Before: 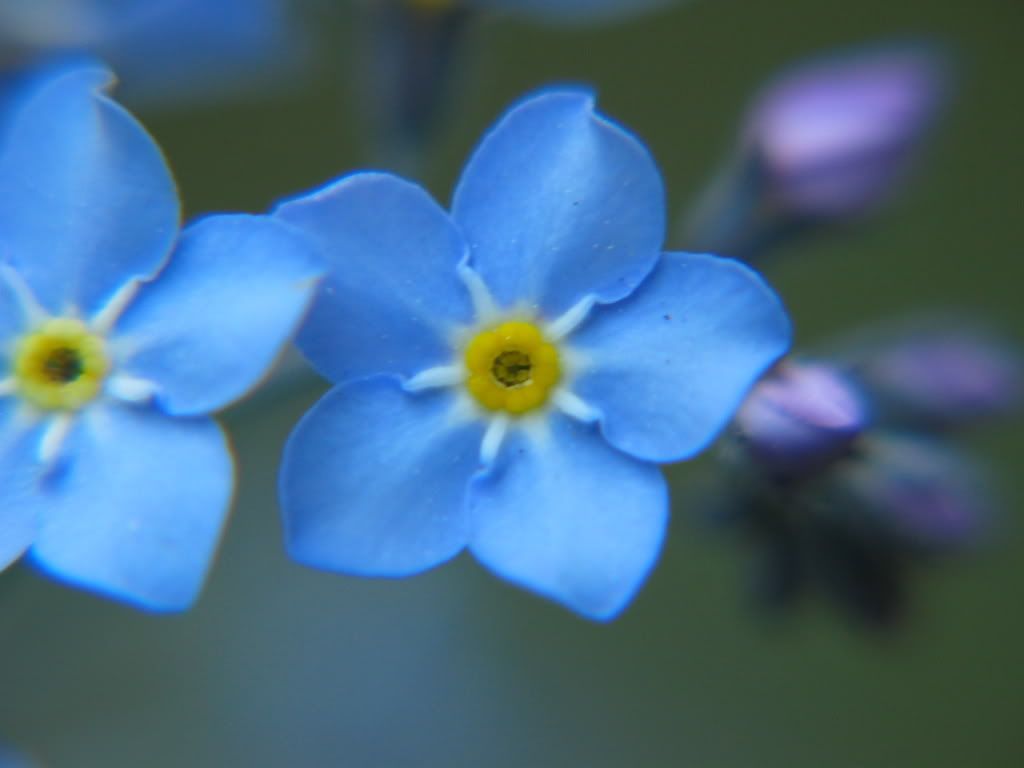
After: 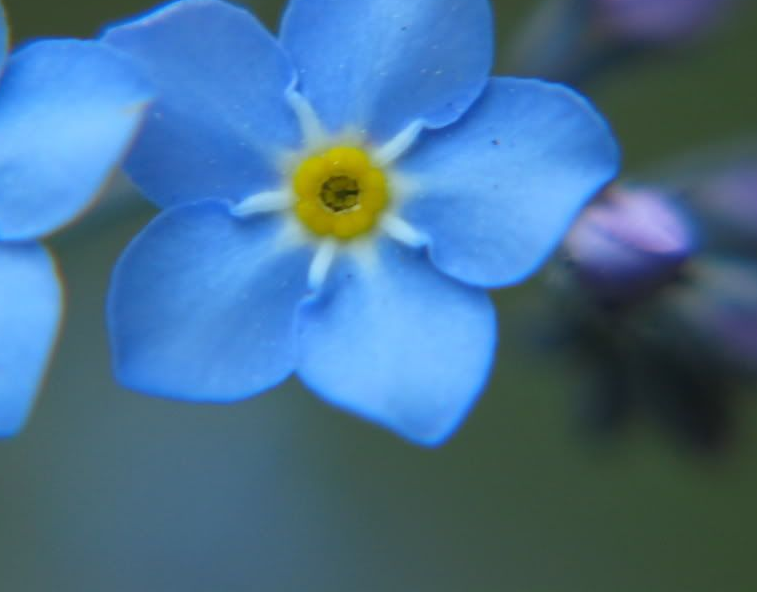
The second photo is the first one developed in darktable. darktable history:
crop: left 16.871%, top 22.857%, right 9.116%
